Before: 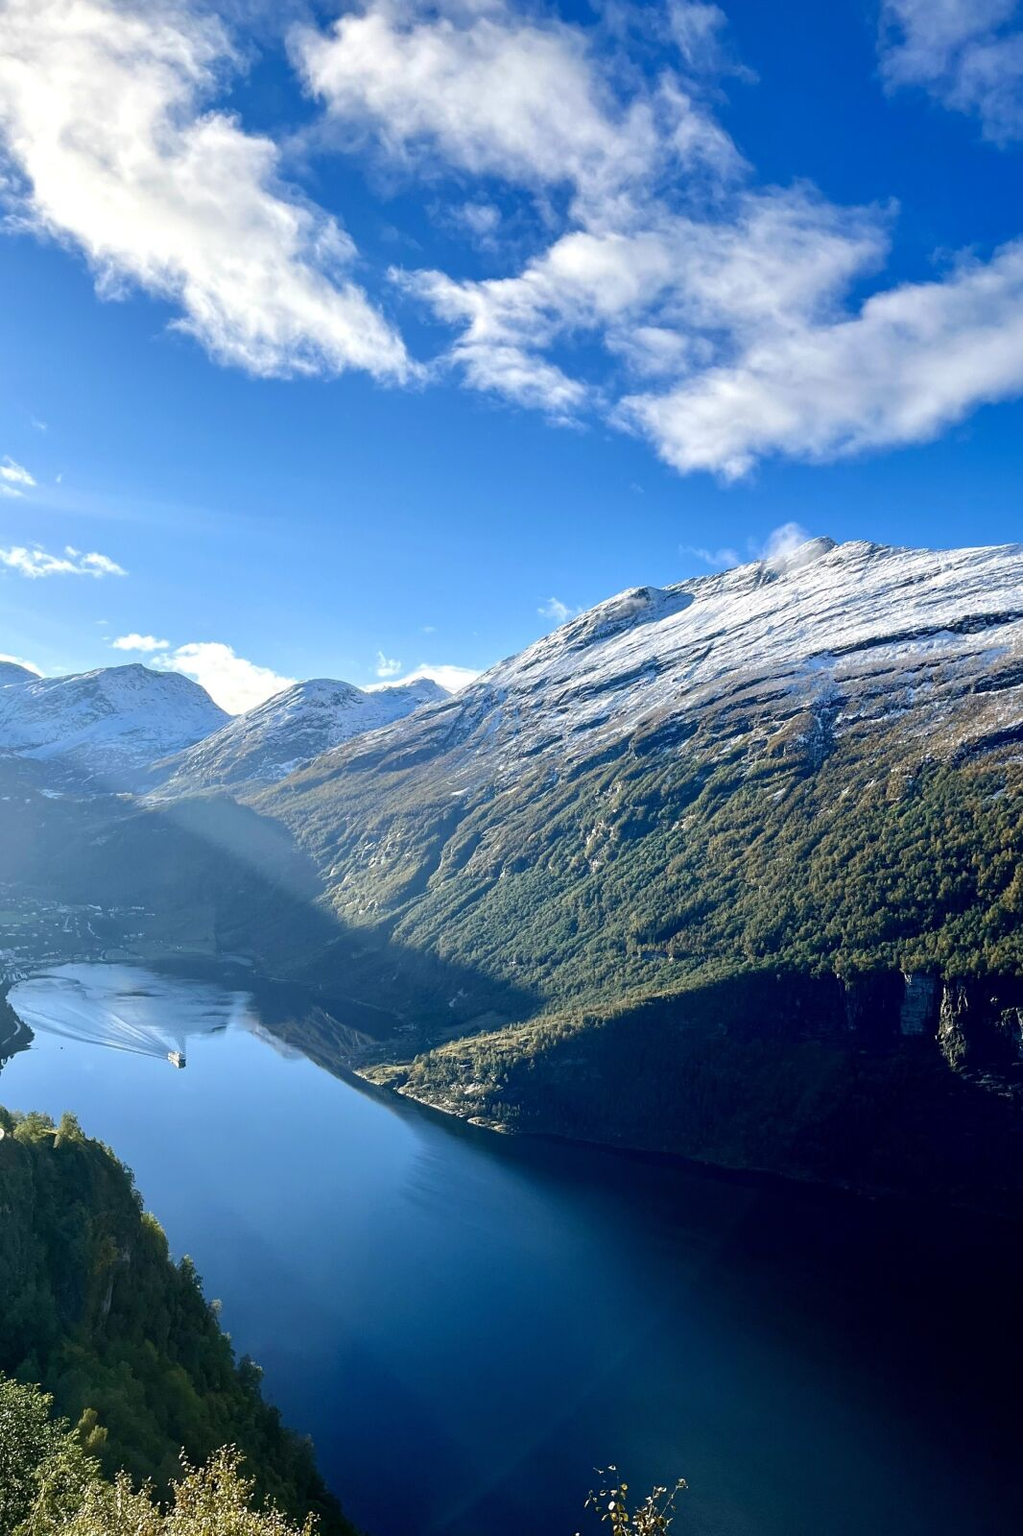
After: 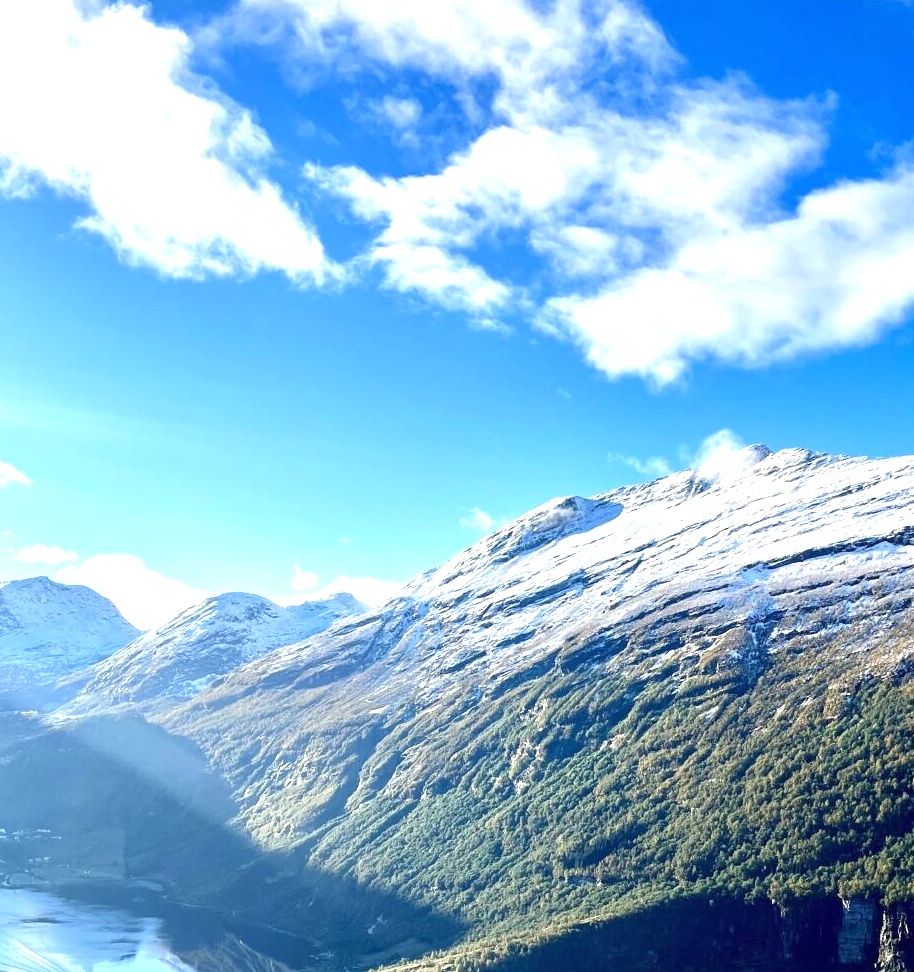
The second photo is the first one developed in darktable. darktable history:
exposure: black level correction 0, exposure 0.953 EV, compensate highlight preservation false
crop and rotate: left 9.398%, top 7.206%, right 4.845%, bottom 31.991%
levels: mode automatic
